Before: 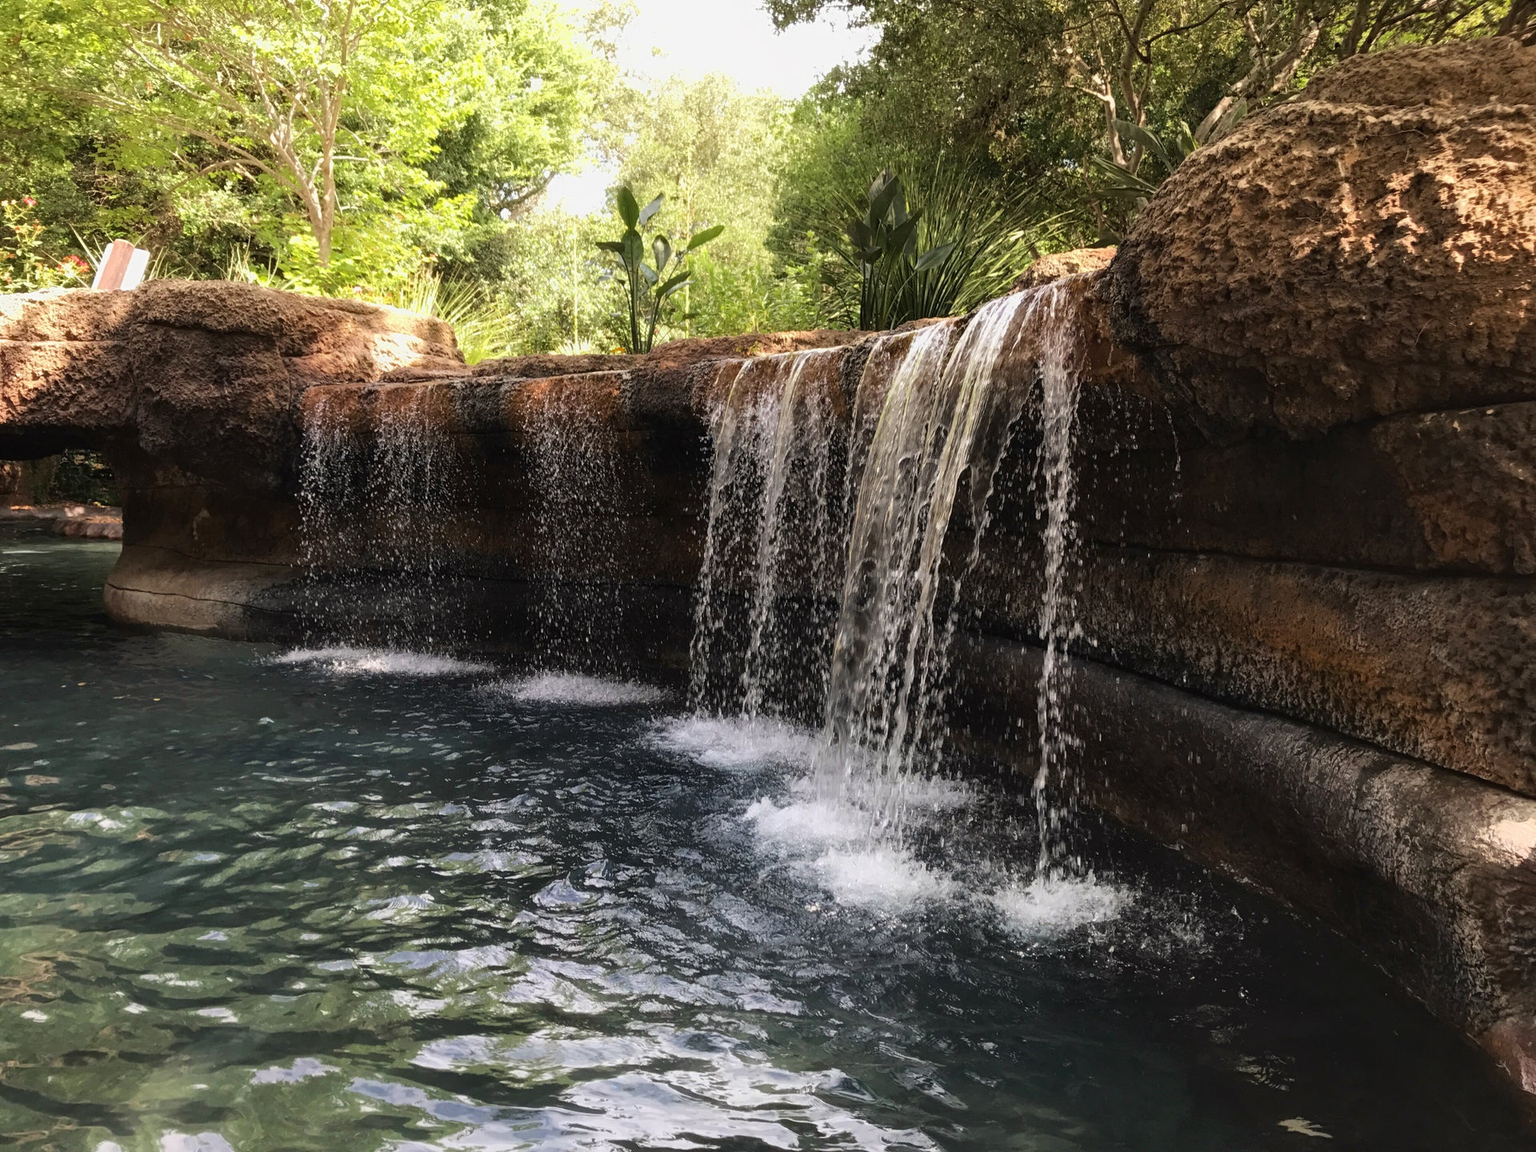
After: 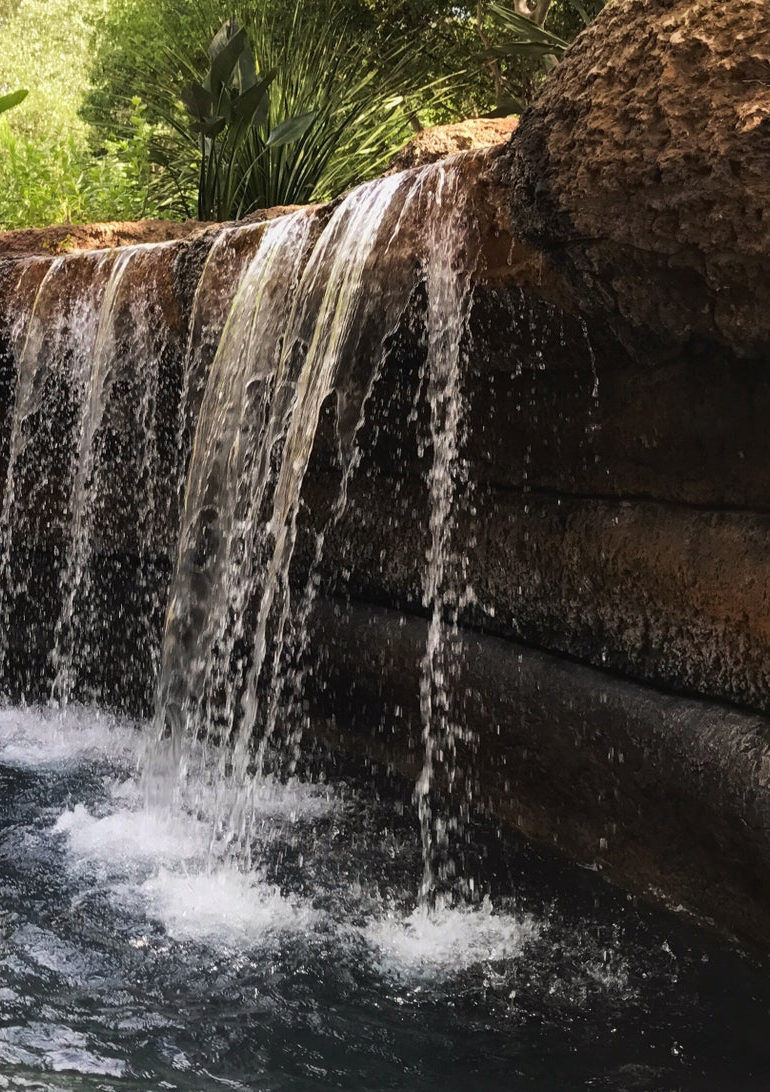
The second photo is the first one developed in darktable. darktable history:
tone curve: curves: ch0 [(0, 0) (0.003, 0.014) (0.011, 0.019) (0.025, 0.028) (0.044, 0.044) (0.069, 0.069) (0.1, 0.1) (0.136, 0.131) (0.177, 0.168) (0.224, 0.206) (0.277, 0.255) (0.335, 0.309) (0.399, 0.374) (0.468, 0.452) (0.543, 0.535) (0.623, 0.623) (0.709, 0.72) (0.801, 0.815) (0.898, 0.898) (1, 1)], preserve colors none
crop: left 45.721%, top 13.393%, right 14.118%, bottom 10.01%
white balance: emerald 1
